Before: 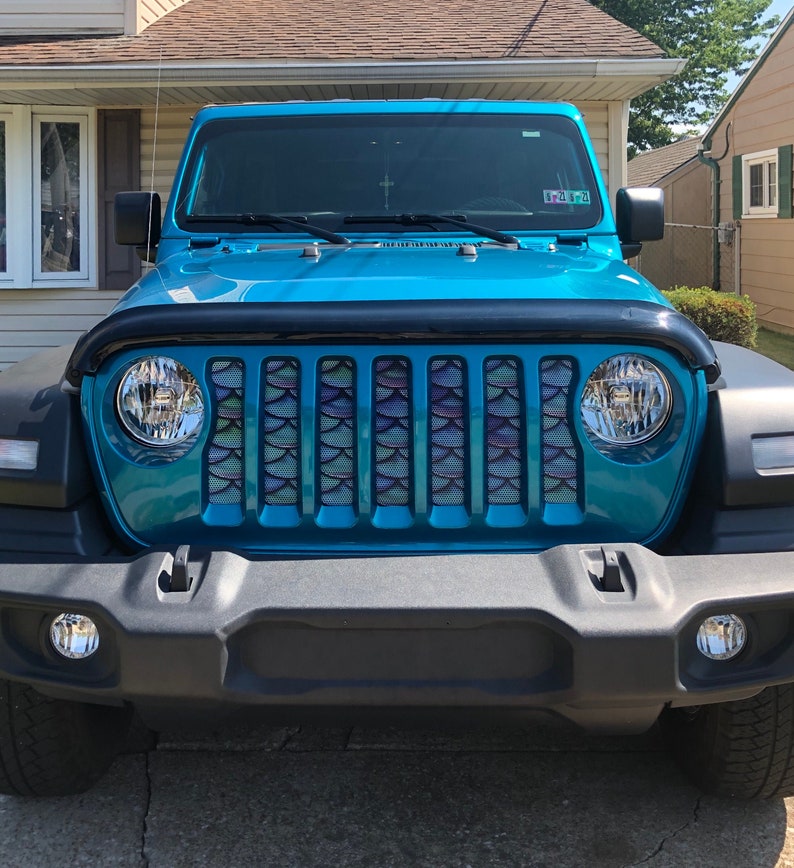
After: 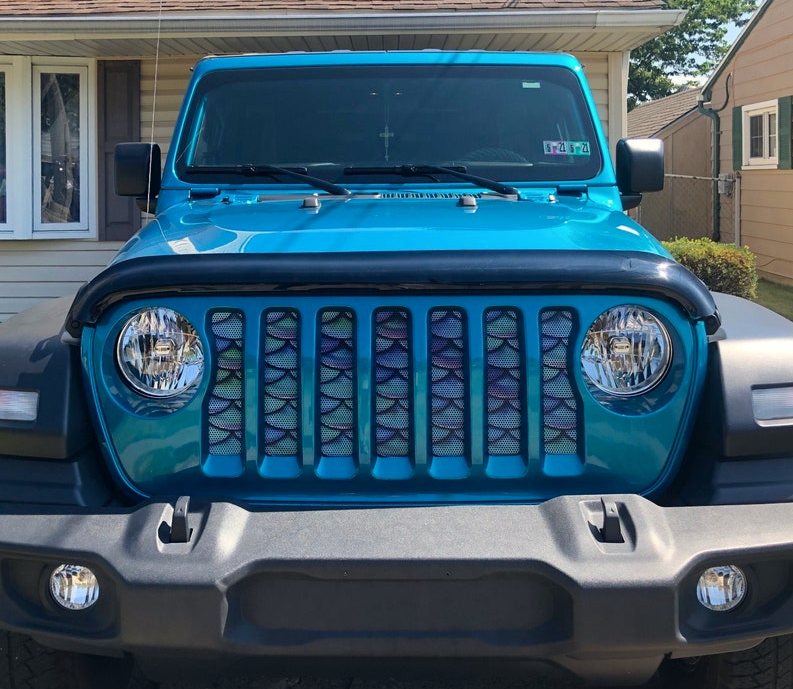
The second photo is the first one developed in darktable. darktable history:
color correction: highlights a* 0.207, highlights b* 2.7, shadows a* -0.874, shadows b* -4.78
crop and rotate: top 5.667%, bottom 14.937%
